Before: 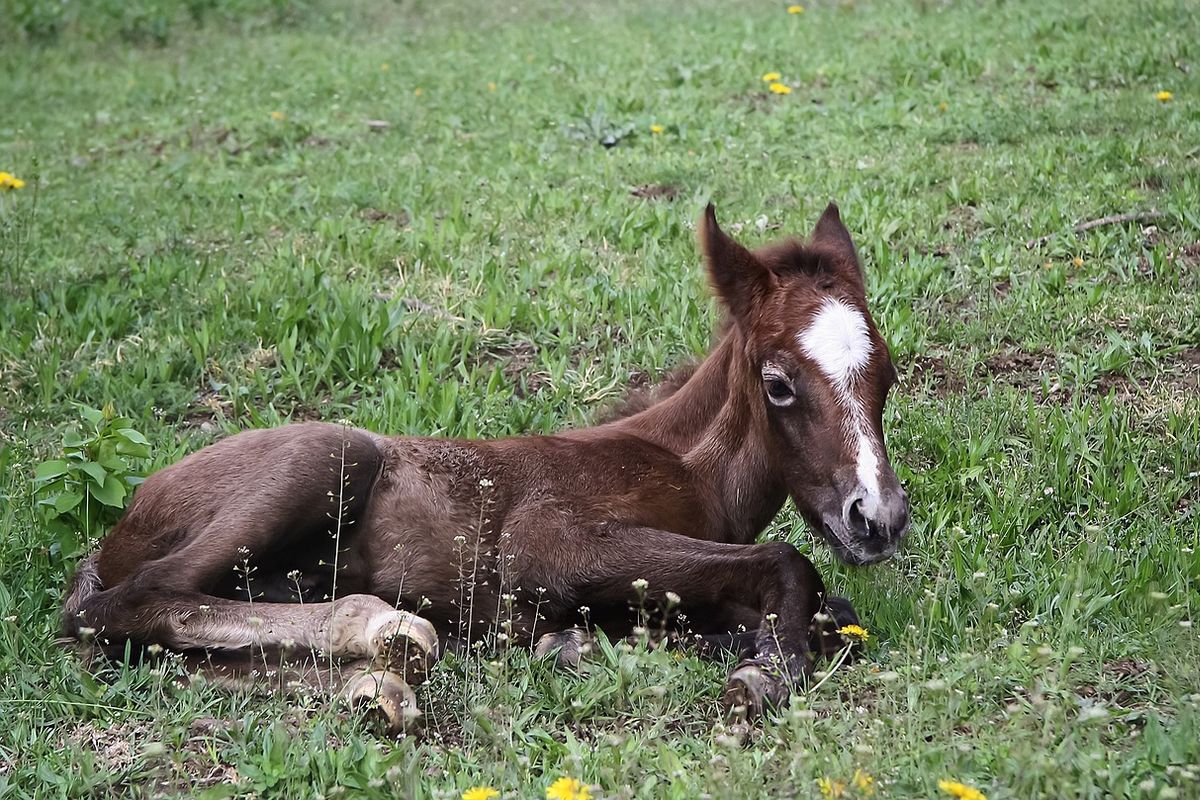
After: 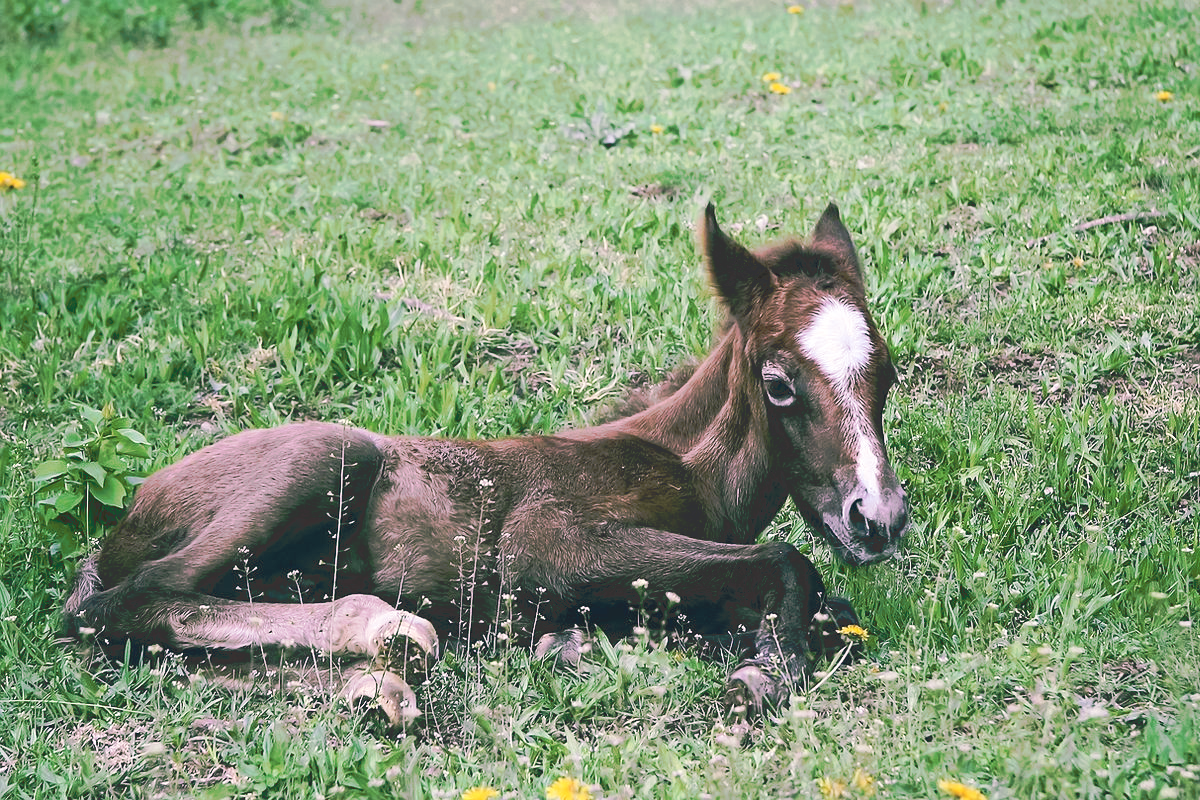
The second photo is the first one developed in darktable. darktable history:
tone curve: curves: ch0 [(0, 0) (0.003, 0.055) (0.011, 0.111) (0.025, 0.126) (0.044, 0.169) (0.069, 0.215) (0.1, 0.199) (0.136, 0.207) (0.177, 0.259) (0.224, 0.327) (0.277, 0.361) (0.335, 0.431) (0.399, 0.501) (0.468, 0.589) (0.543, 0.683) (0.623, 0.73) (0.709, 0.796) (0.801, 0.863) (0.898, 0.921) (1, 1)], preserve colors none
color look up table: target L [96.75, 94.82, 95.06, 85.75, 85.07, 89.06, 76.62, 62.62, 55.59, 63.74, 59.47, 31.8, 35.44, 26.27, 4, 200, 85, 77.48, 57.78, 68.11, 47.72, 47.73, 53.39, 45.71, 13.42, 95.22, 82.01, 73.29, 68.6, 66.88, 62.21, 58.55, 63.57, 59.87, 40.14, 44.02, 34, 40.55, 38.81, 36.05, 19.17, 17.1, 94.34, 86.06, 62.33, 55.88, 49.06, 52.49, 40.6], target a [-17.36, -14.01, -4.19, -101.22, -96.36, -37.69, -62.17, -50.37, -58.81, -33.83, -35.23, -14.56, -35.77, -16.89, -5.498, 0, 13.6, 34.45, 32.86, 12.96, 69.49, 72.85, 30.43, 26.96, 11.51, 5.494, 32.08, 16.15, 20.71, -7.48, 67.75, 80.59, 37.72, 42.19, 18.96, -1.983, 40.65, 1.717, 55.27, 53.1, 6.552, 11.24, -4.157, -67.92, -29.8, -25.17, -1.742, -15.24, -15.79], target b [107.45, 76.03, 20.68, 92.21, 52.26, 30.55, -22.44, 7.373, 59.61, 21.02, 56.7, 34.49, 25.75, 12.4, 0.914, 0, 38.1, 3.526, 65.62, 36.48, 58.38, 35.09, 24.31, 49.11, 15.87, -5.827, -26.53, -9.442, -41.07, -51.44, -29.33, -63.35, -18.48, -54.98, -92.67, -1.594, -103.9, -24, -6.245, -58.13, -14.89, -42.34, -5.371, -20.79, -57.54, -41.07, -60.83, -23.2, -14.02], num patches 49
